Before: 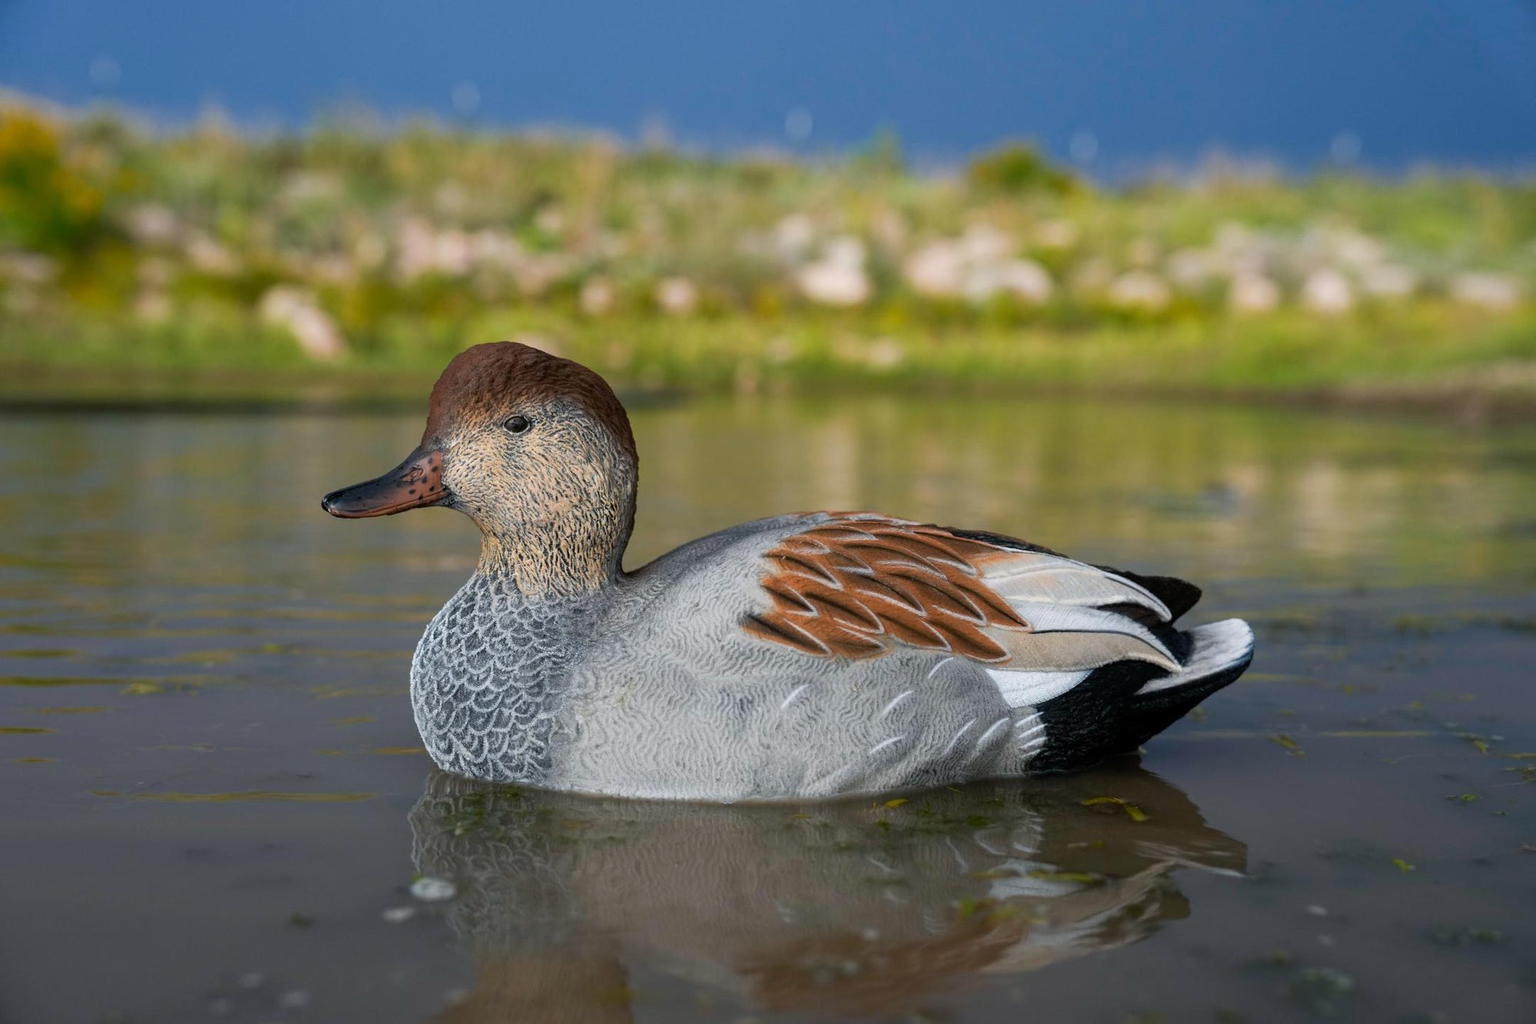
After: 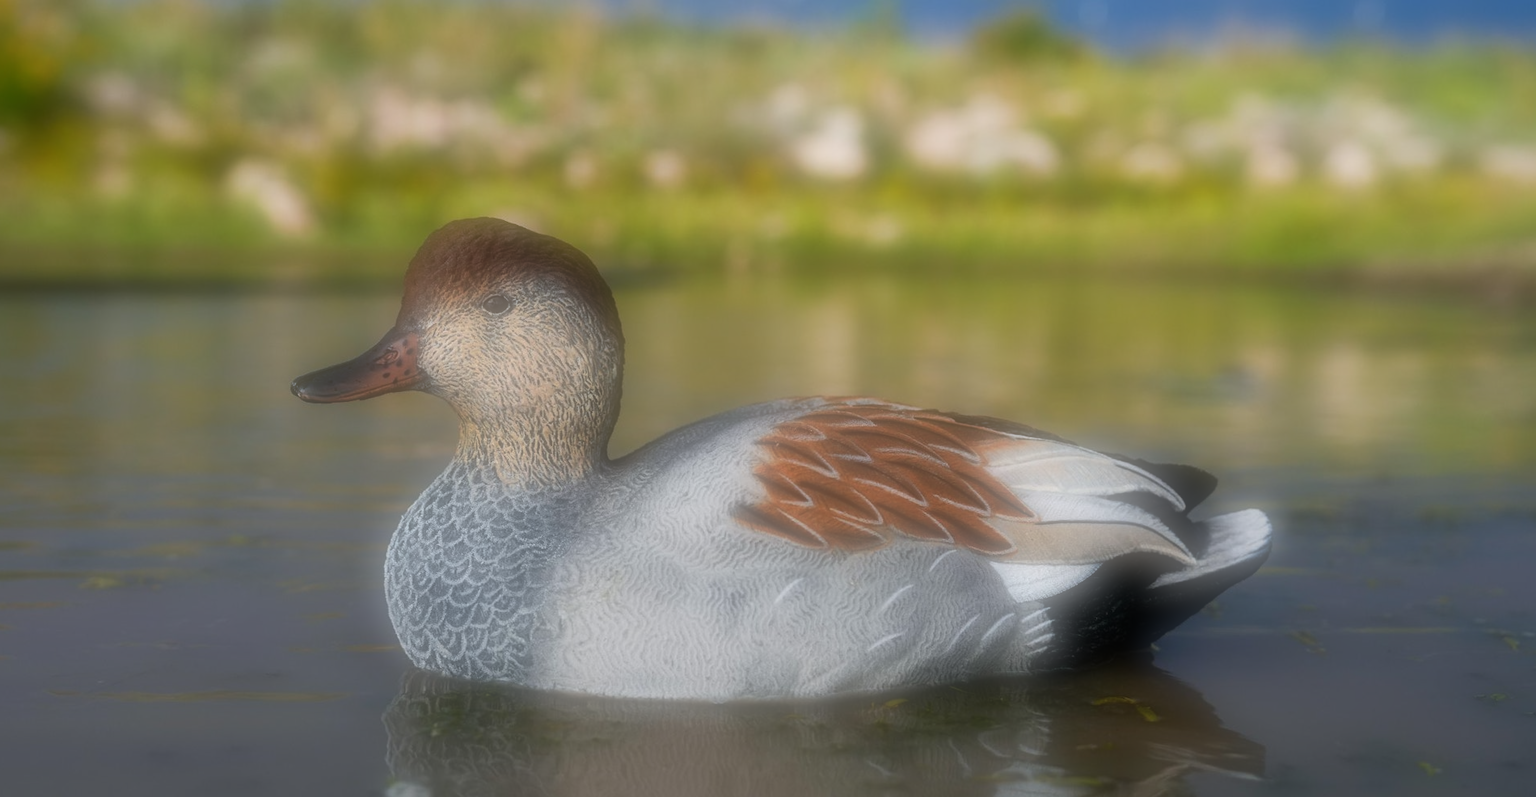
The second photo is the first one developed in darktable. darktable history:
soften: on, module defaults
crop and rotate: left 2.991%, top 13.302%, right 1.981%, bottom 12.636%
